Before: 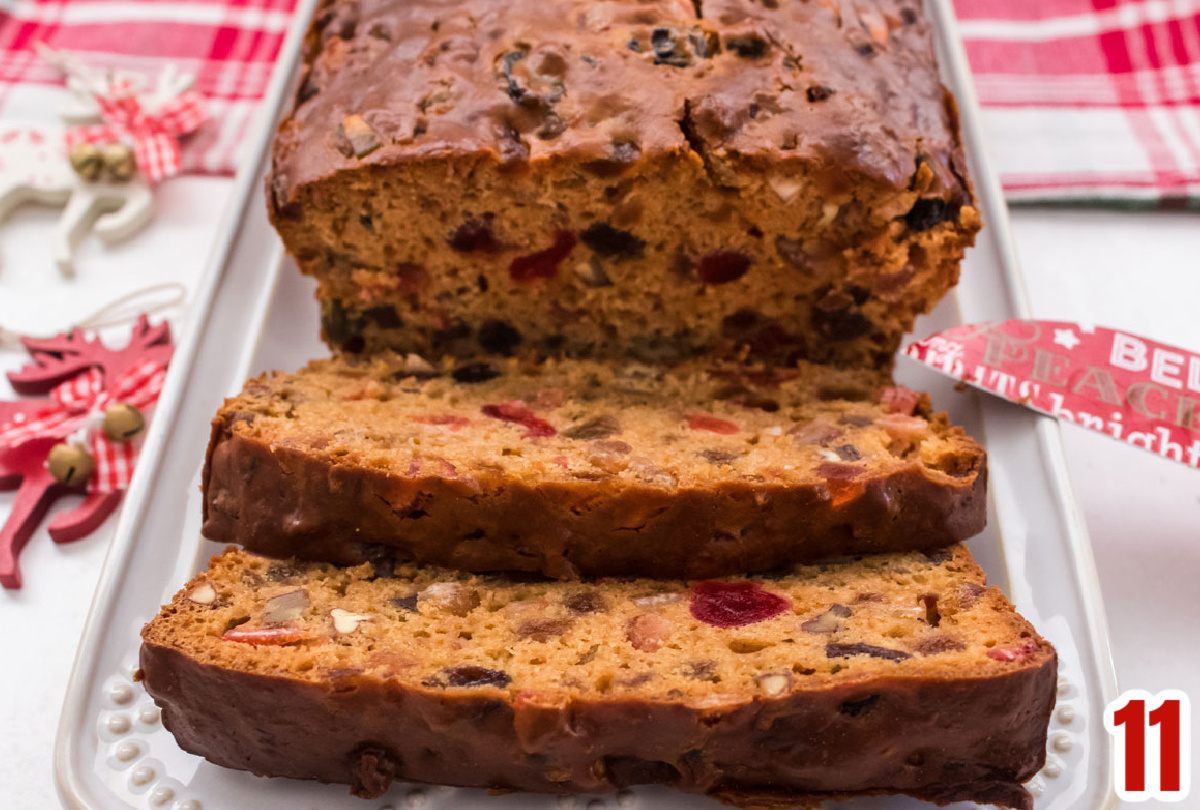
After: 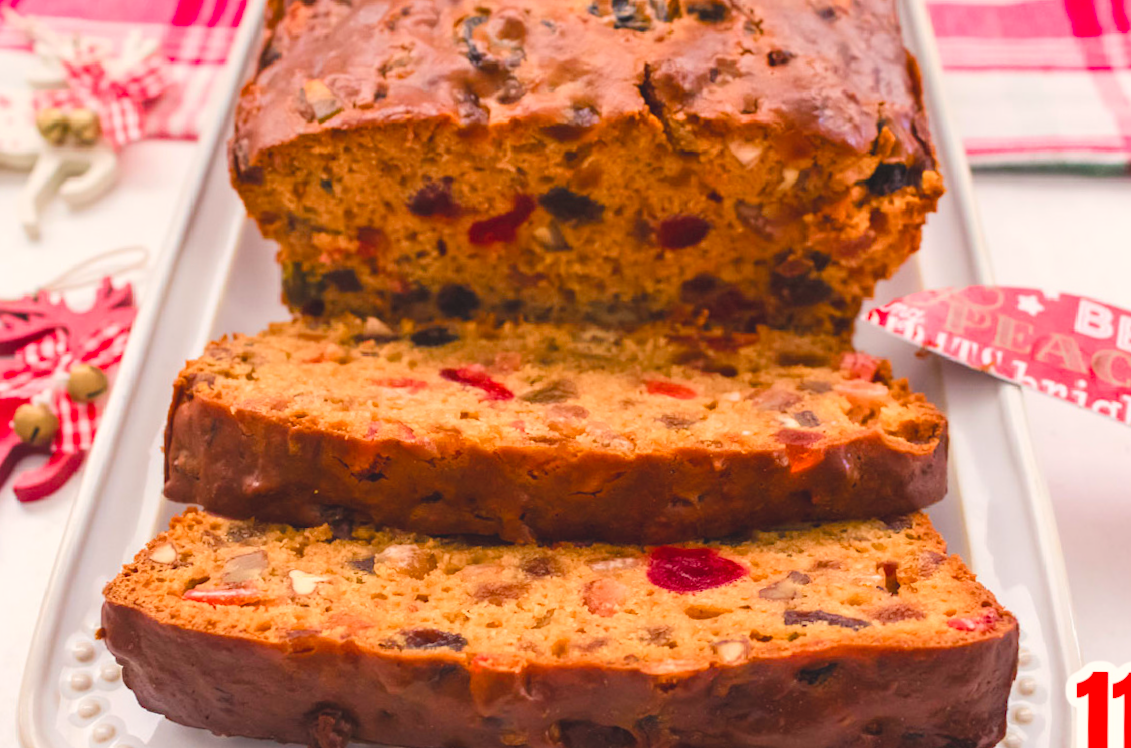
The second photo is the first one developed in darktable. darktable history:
rotate and perspective: rotation -1.32°, lens shift (horizontal) -0.031, crop left 0.015, crop right 0.985, crop top 0.047, crop bottom 0.982
crop and rotate: angle -1.69°
color balance rgb: shadows lift › chroma 2%, shadows lift › hue 250°, power › hue 326.4°, highlights gain › chroma 2%, highlights gain › hue 64.8°, global offset › luminance 0.5%, global offset › hue 58.8°, perceptual saturation grading › highlights -25%, perceptual saturation grading › shadows 30%, global vibrance 15%
contrast brightness saturation: contrast 0.07, brightness 0.18, saturation 0.4
